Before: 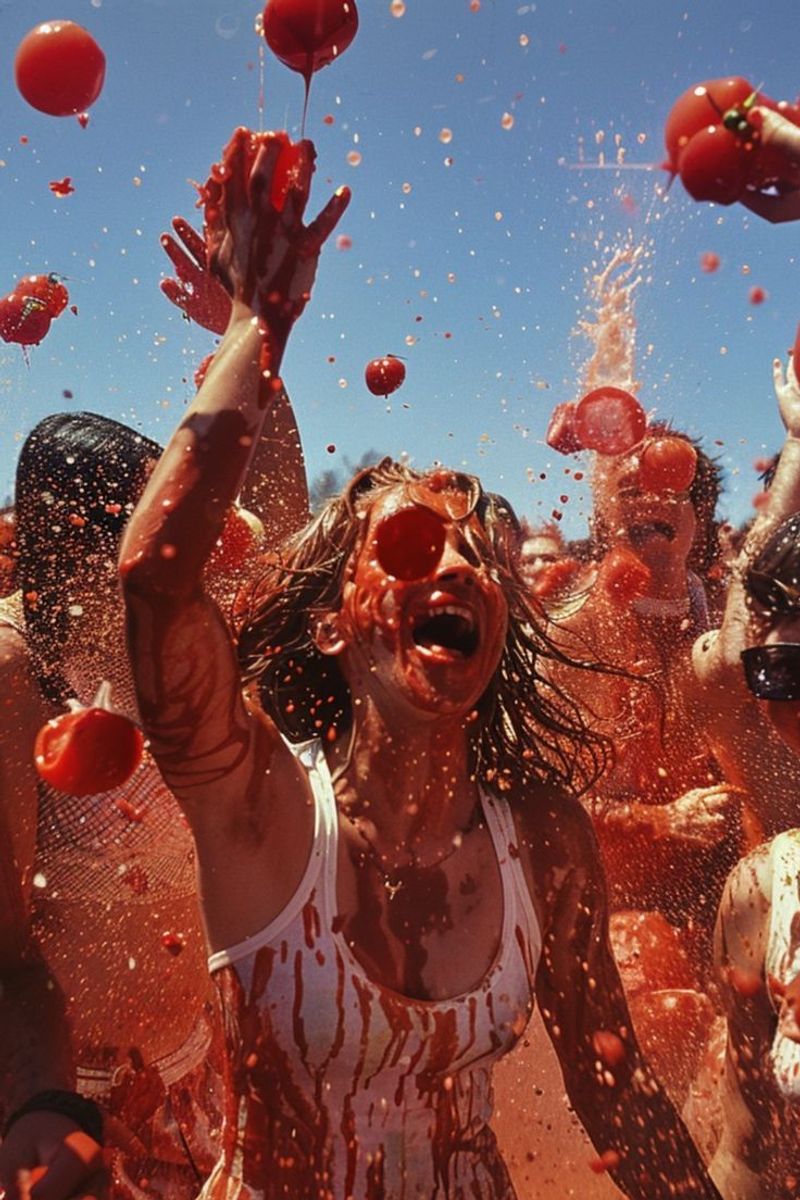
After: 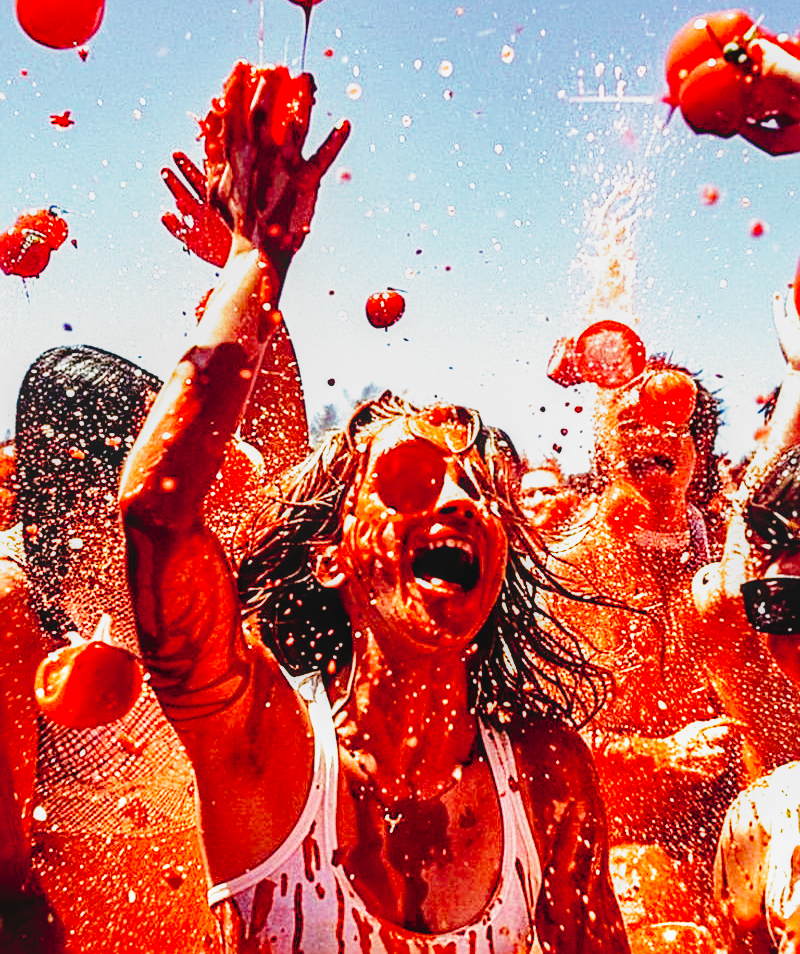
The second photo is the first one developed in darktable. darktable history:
local contrast: on, module defaults
shadows and highlights: highlights color adjustment 42.38%
crop and rotate: top 5.651%, bottom 14.842%
filmic rgb: black relative exposure -5.5 EV, white relative exposure 2.5 EV, target black luminance 0%, hardness 4.53, latitude 67%, contrast 1.464, shadows ↔ highlights balance -4.03%, preserve chrominance no, color science v5 (2021), contrast in shadows safe, contrast in highlights safe
tone curve: curves: ch0 [(0, 0.037) (0.045, 0.055) (0.155, 0.138) (0.29, 0.325) (0.428, 0.513) (0.604, 0.71) (0.824, 0.882) (1, 0.965)]; ch1 [(0, 0) (0.339, 0.334) (0.445, 0.419) (0.476, 0.454) (0.498, 0.498) (0.53, 0.515) (0.557, 0.556) (0.609, 0.649) (0.716, 0.746) (1, 1)]; ch2 [(0, 0) (0.327, 0.318) (0.417, 0.426) (0.46, 0.453) (0.502, 0.5) (0.526, 0.52) (0.554, 0.541) (0.626, 0.65) (0.749, 0.746) (1, 1)], preserve colors none
haze removal: adaptive false
exposure: exposure 1.207 EV, compensate highlight preservation false
sharpen: radius 2.535, amount 0.624
